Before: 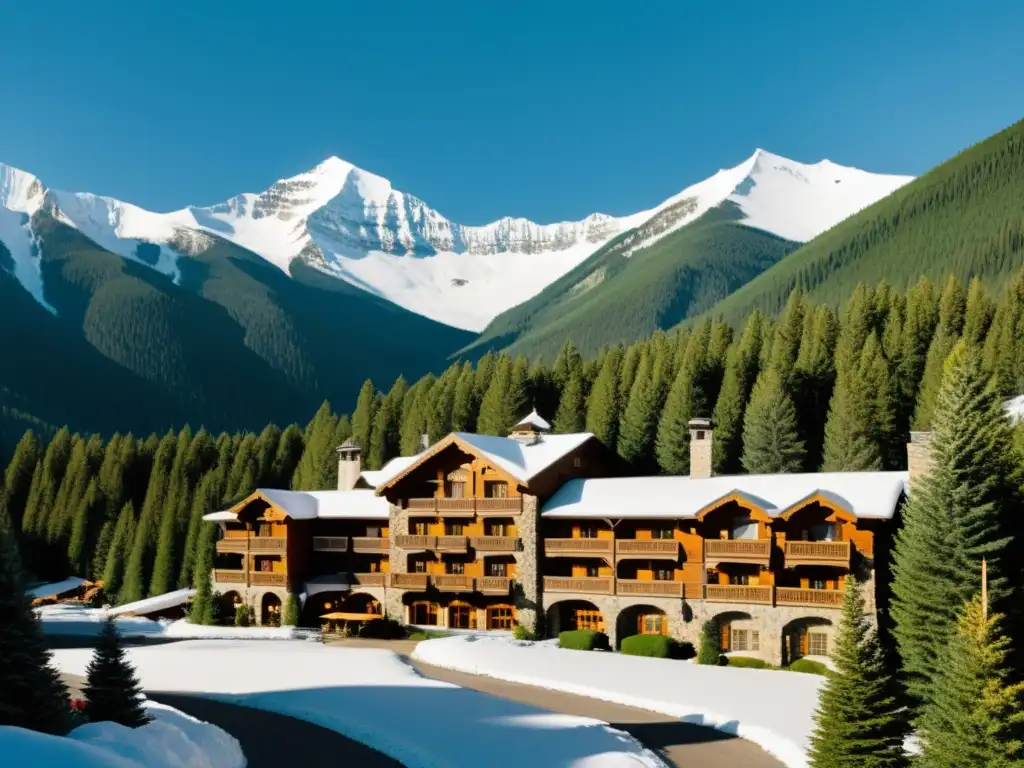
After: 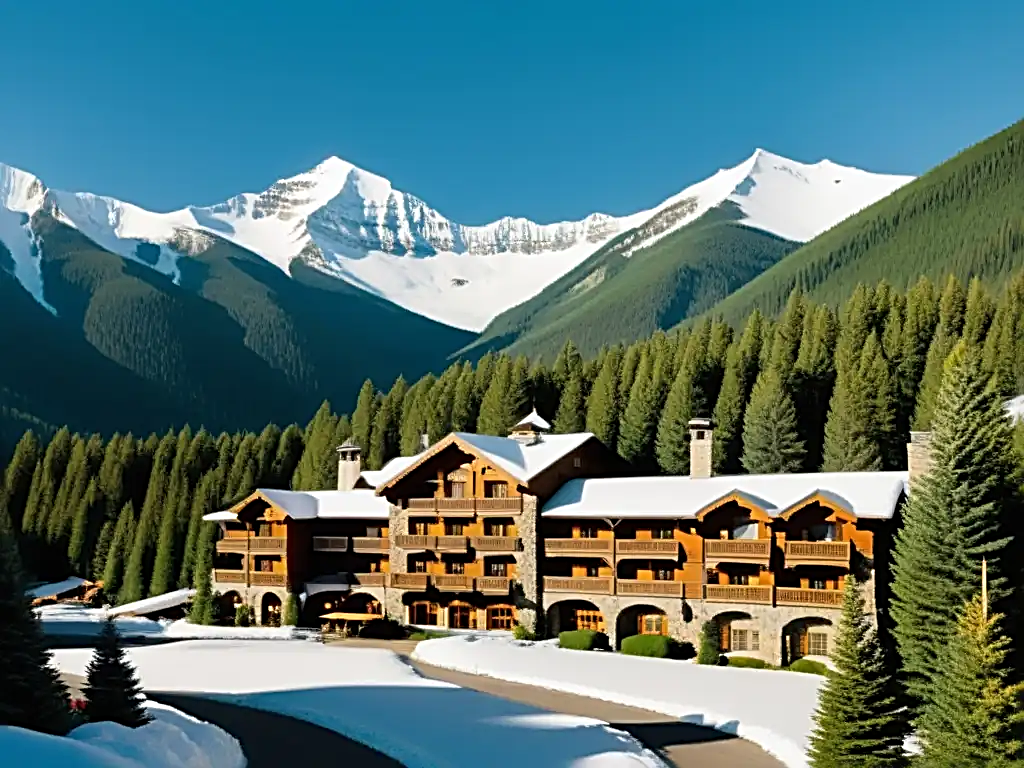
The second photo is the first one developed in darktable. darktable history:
sharpen: radius 2.849, amount 0.707
